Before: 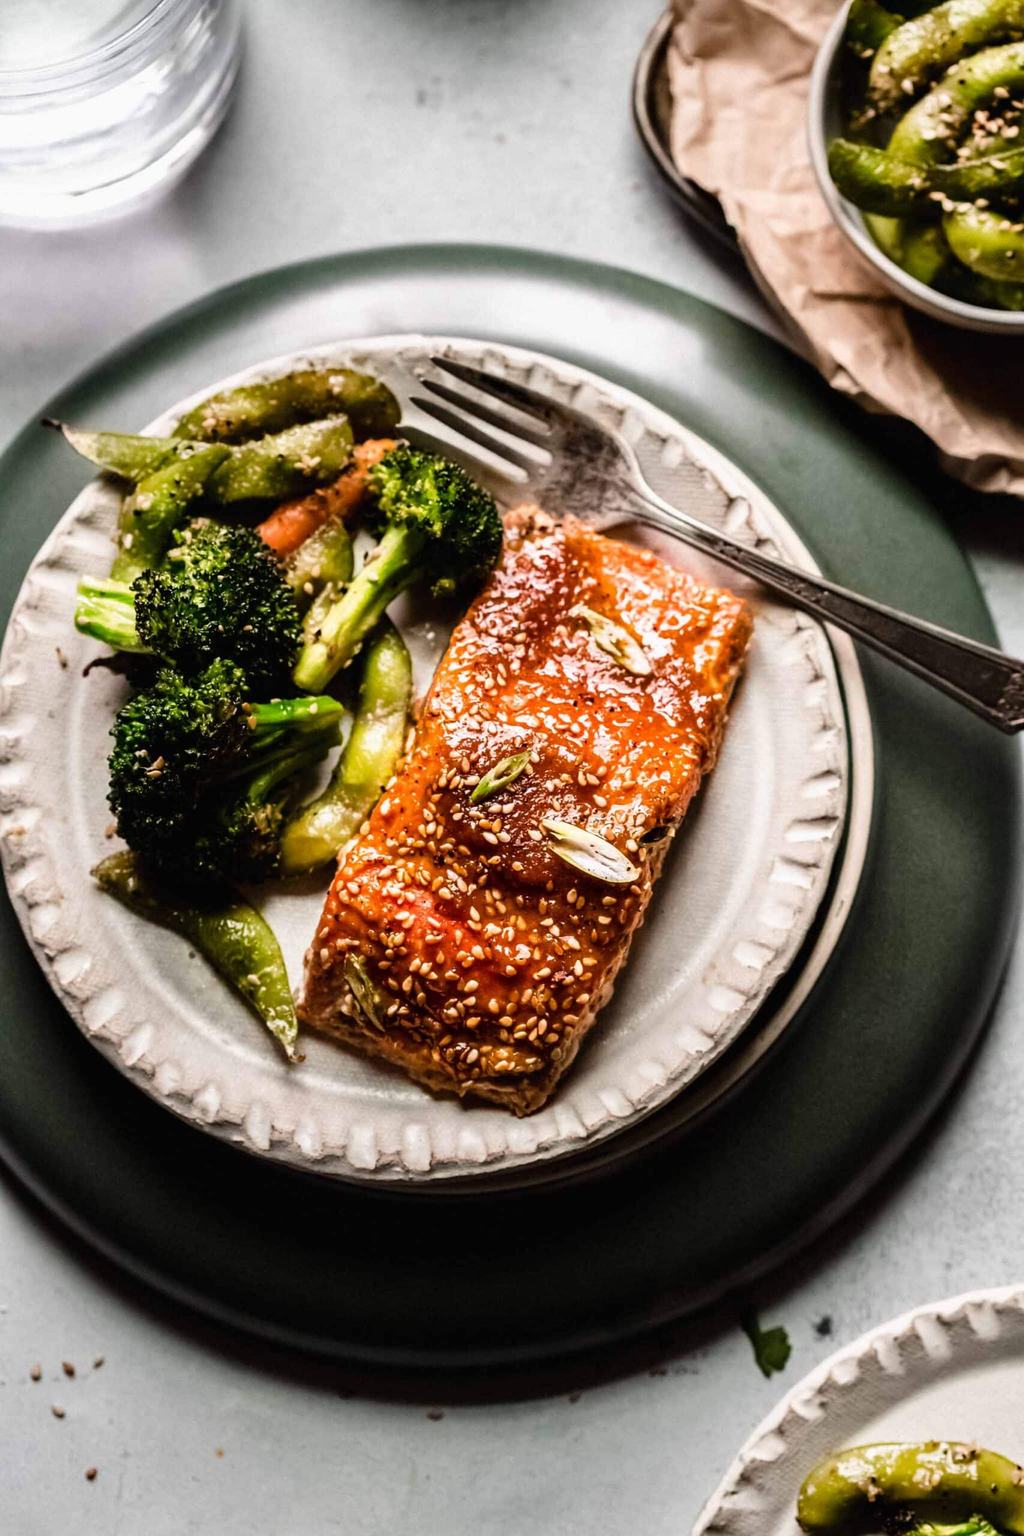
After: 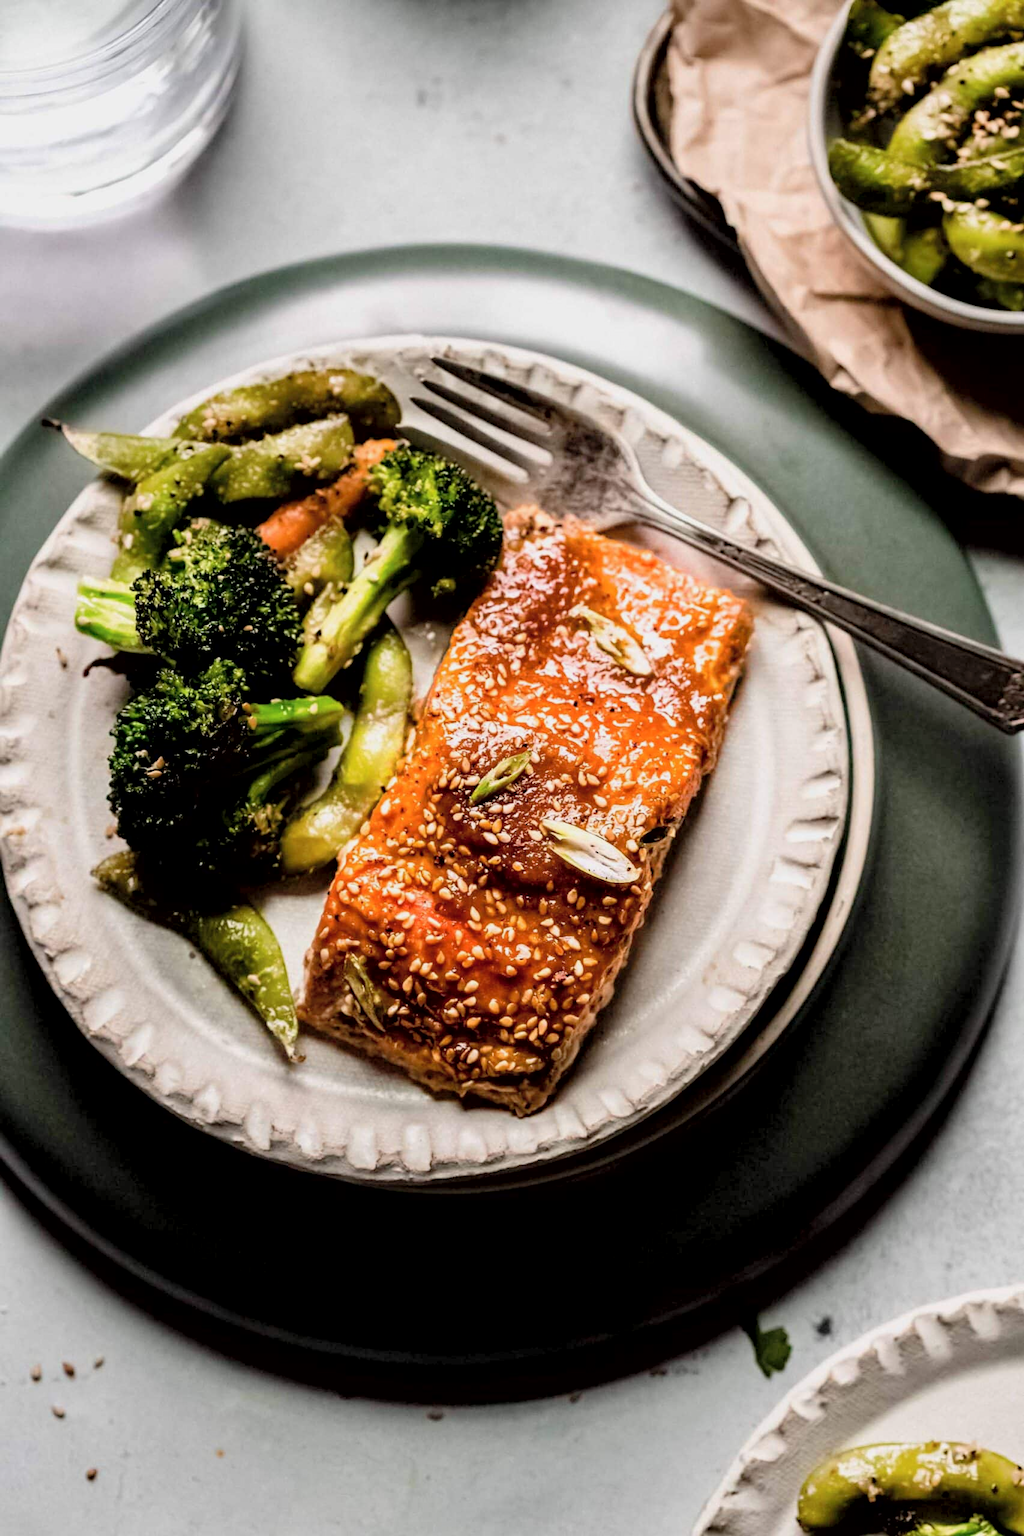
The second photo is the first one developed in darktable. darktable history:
contrast brightness saturation: brightness 0.133
exposure: black level correction 0.006, exposure -0.223 EV, compensate highlight preservation false
